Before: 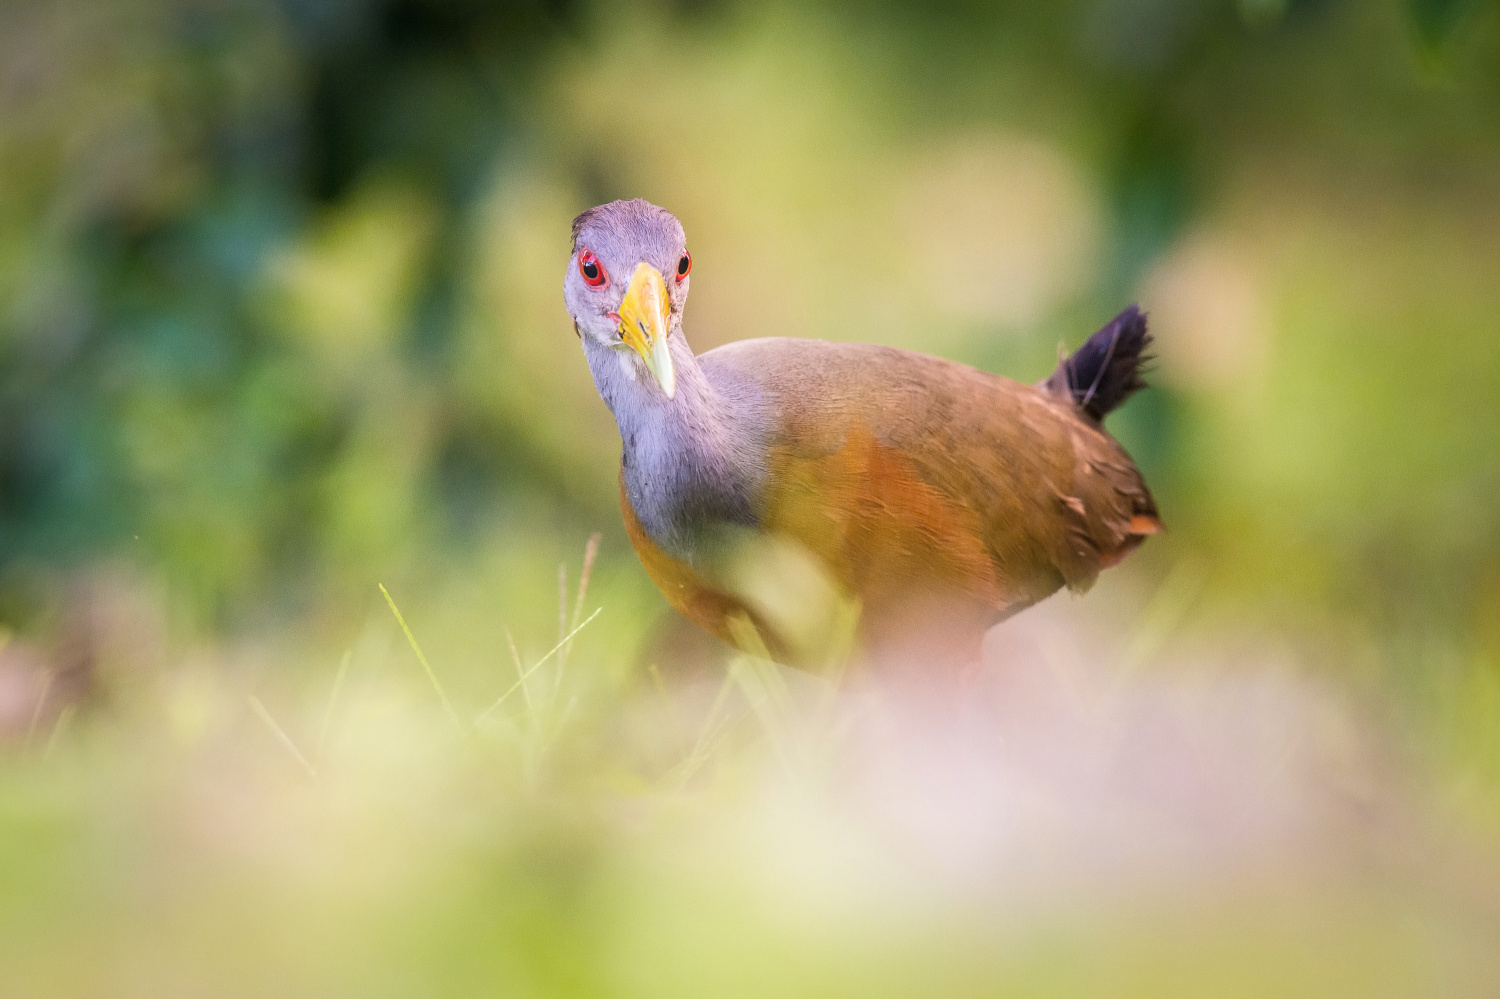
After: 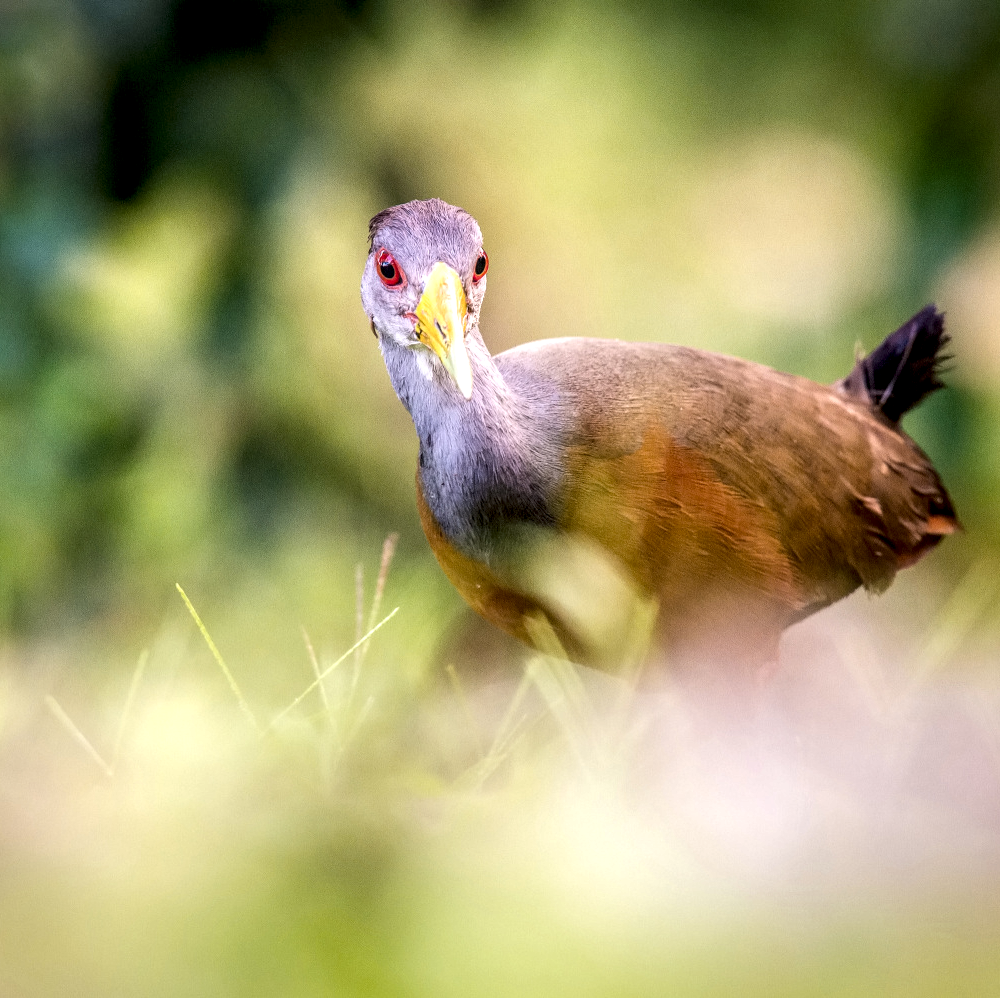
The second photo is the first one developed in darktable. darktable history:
crop and rotate: left 13.537%, right 19.796%
local contrast: highlights 19%, detail 186%
